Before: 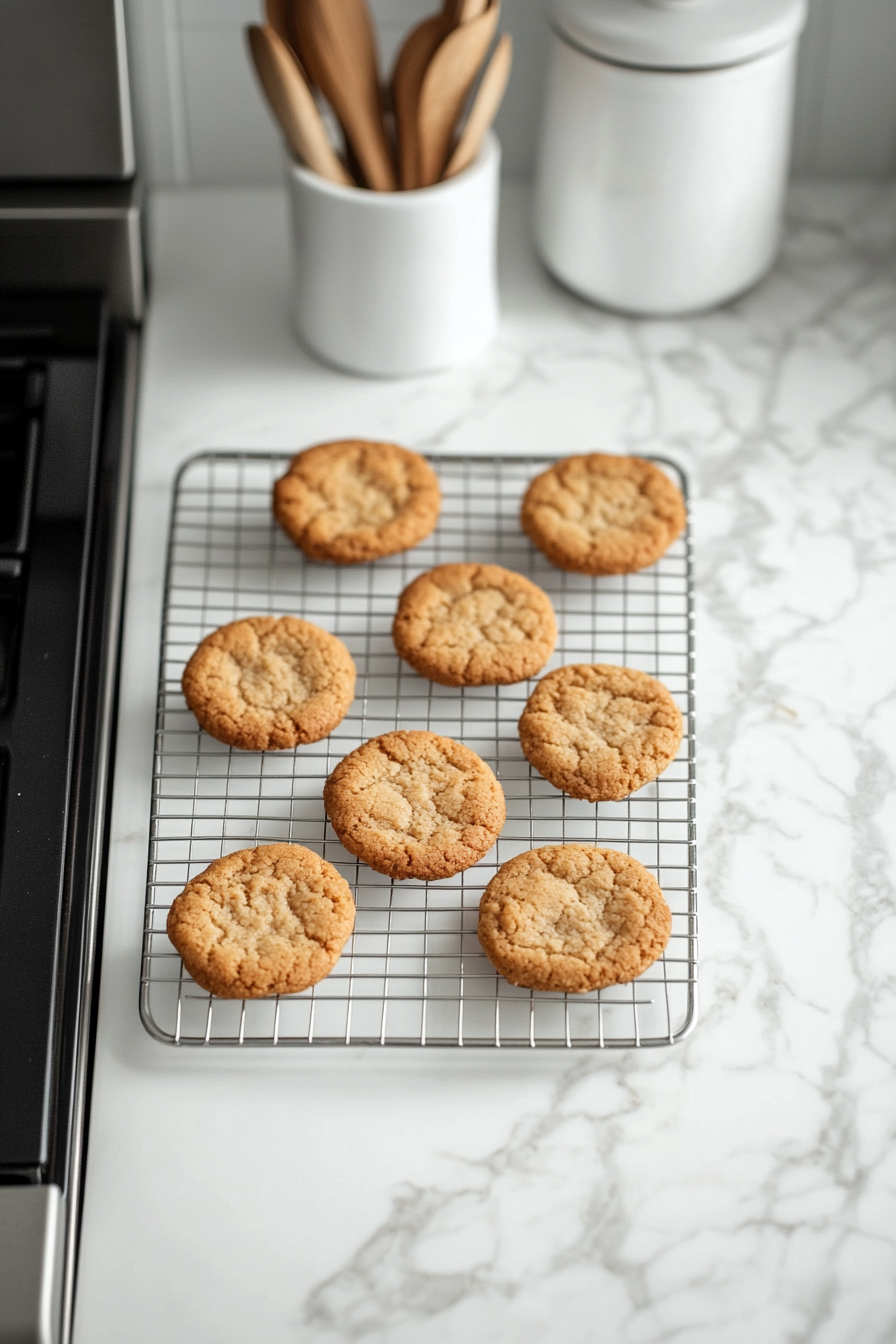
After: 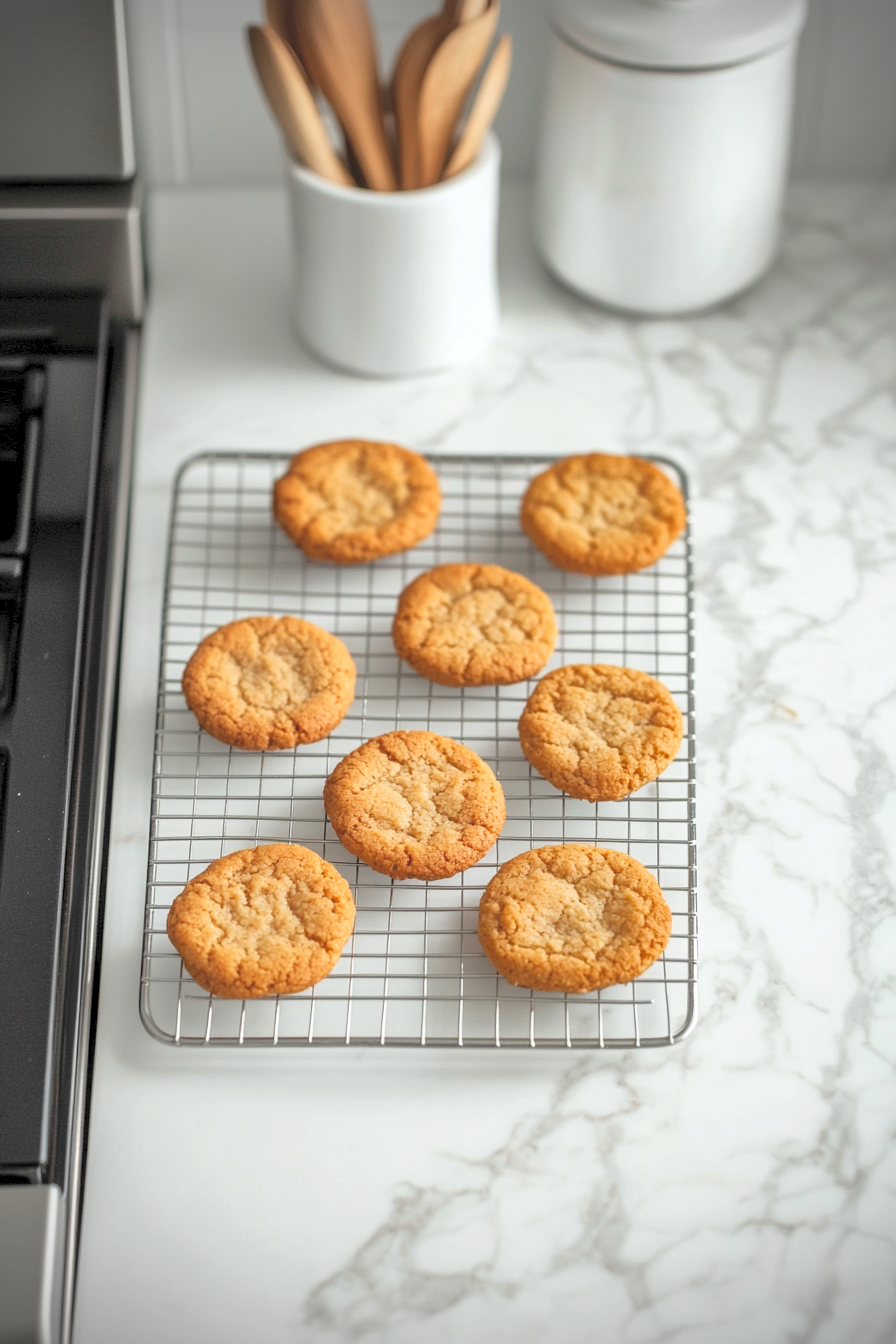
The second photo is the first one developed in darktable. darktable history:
shadows and highlights: on, module defaults
contrast brightness saturation: contrast 0.102, brightness 0.318, saturation 0.137
vignetting: dithering 8-bit output, unbound false
